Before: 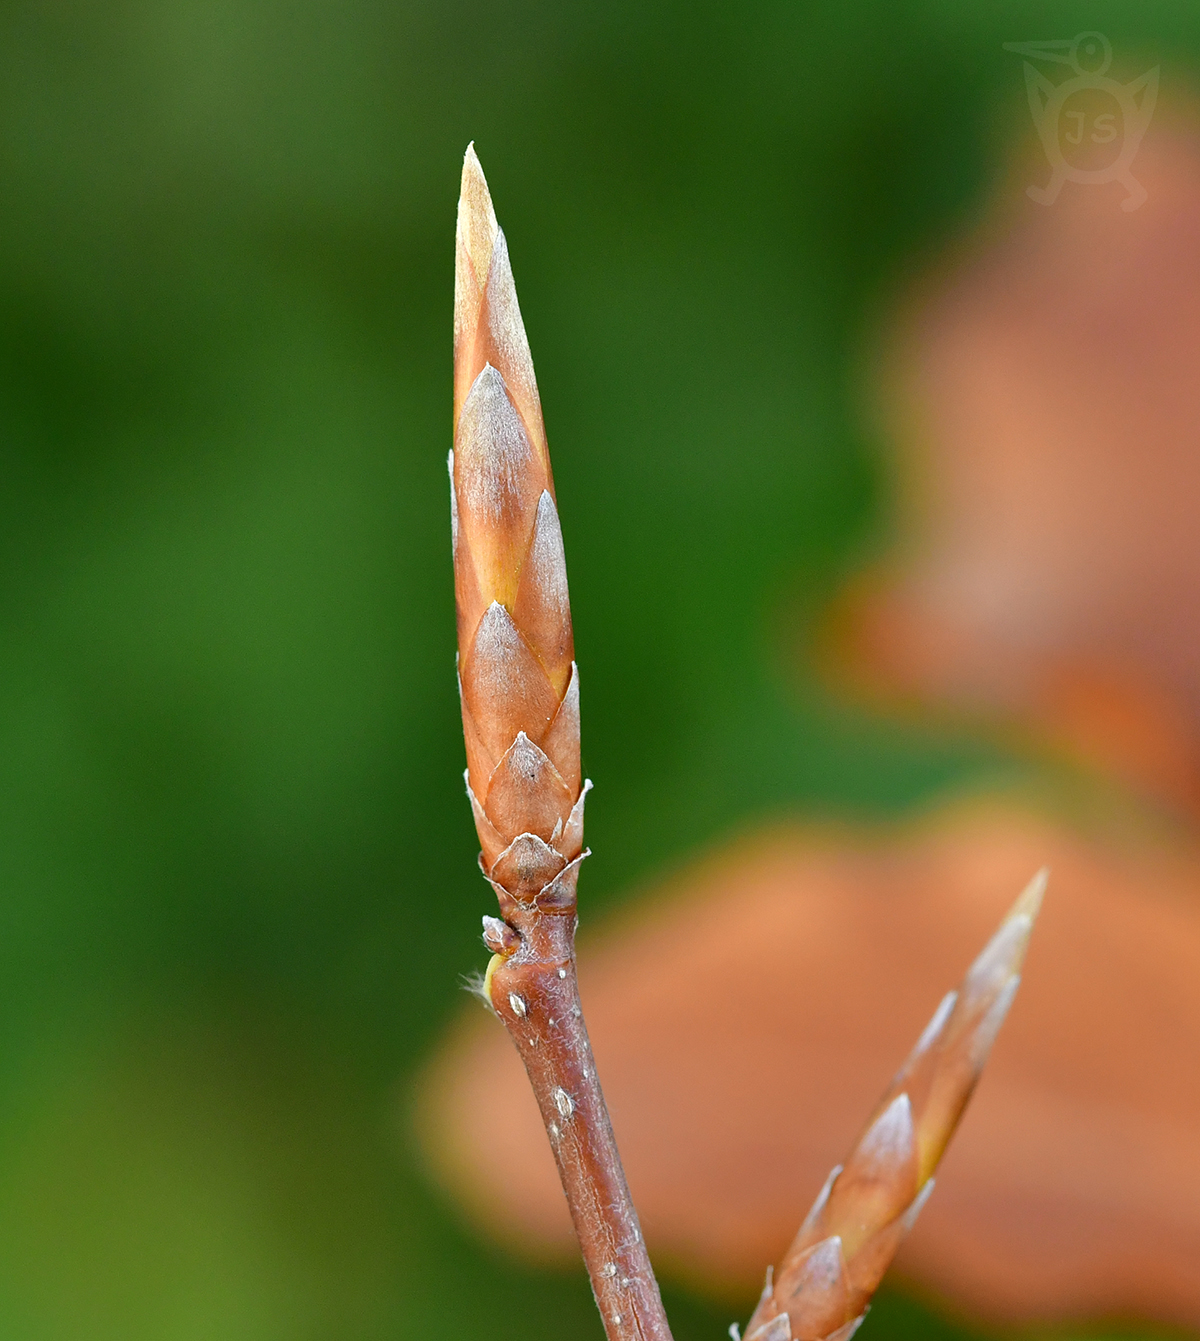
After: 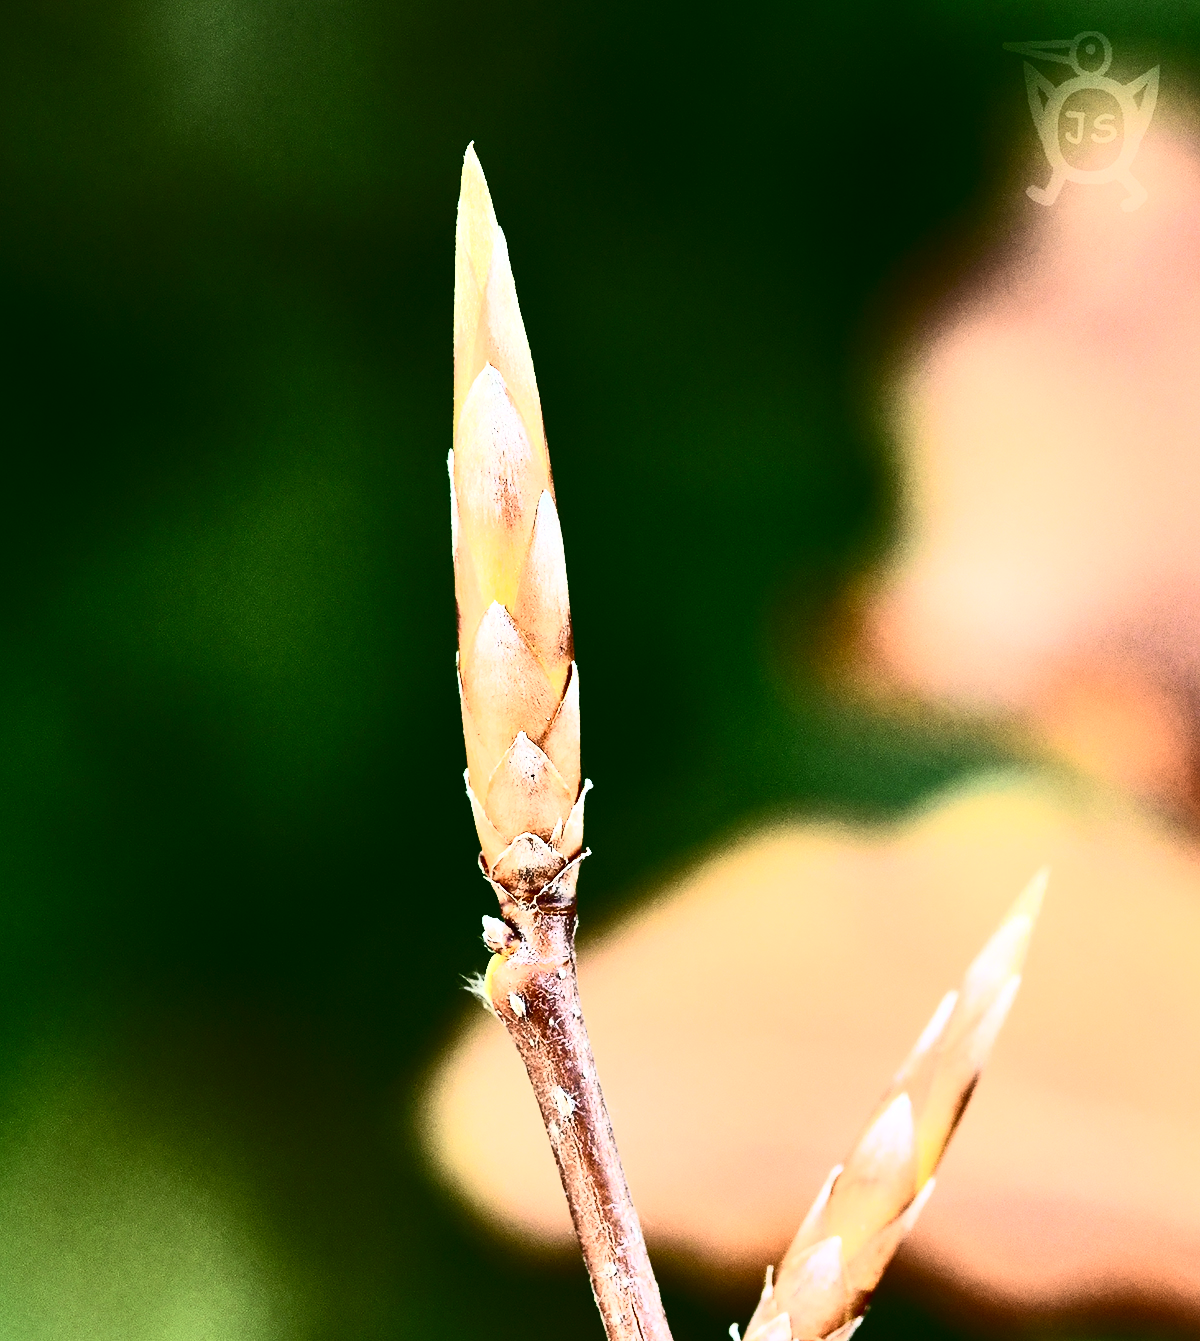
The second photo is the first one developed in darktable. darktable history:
tone equalizer: -8 EV -0.75 EV, -7 EV -0.7 EV, -6 EV -0.6 EV, -5 EV -0.4 EV, -3 EV 0.4 EV, -2 EV 0.6 EV, -1 EV 0.7 EV, +0 EV 0.75 EV, edges refinement/feathering 500, mask exposure compensation -1.57 EV, preserve details no
contrast brightness saturation: contrast 0.93, brightness 0.2
